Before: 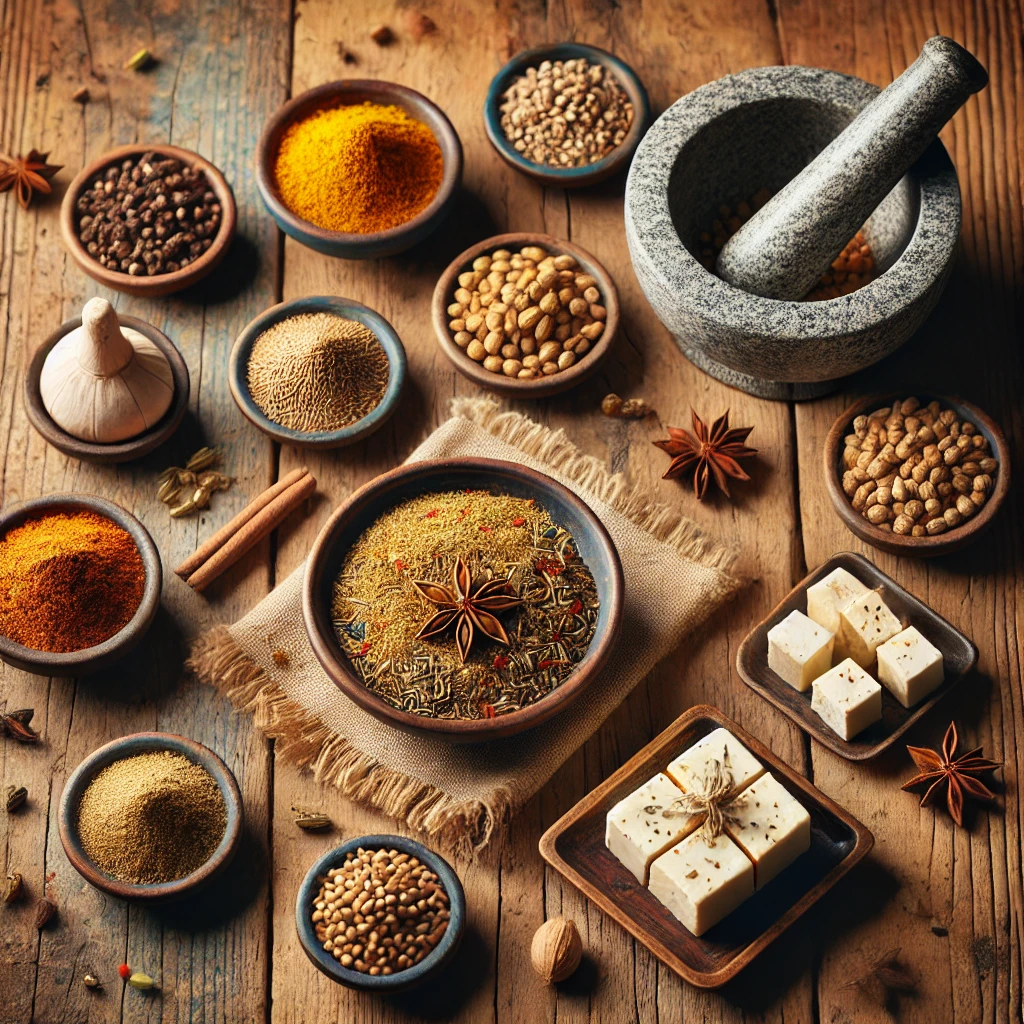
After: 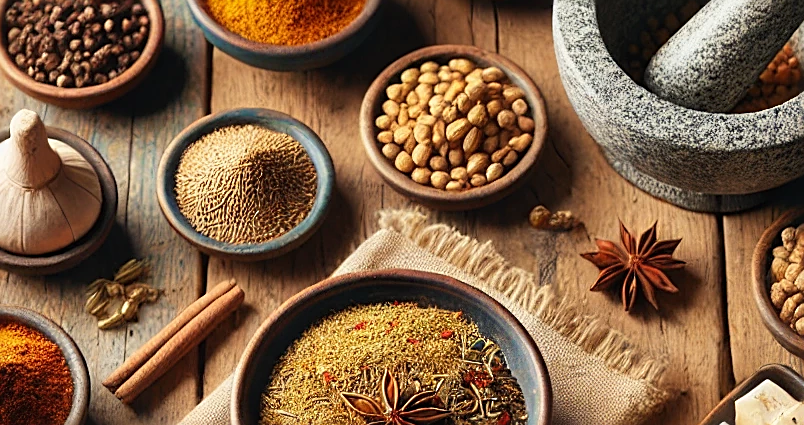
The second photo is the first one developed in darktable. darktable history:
crop: left 7.036%, top 18.398%, right 14.379%, bottom 40.043%
sharpen: on, module defaults
